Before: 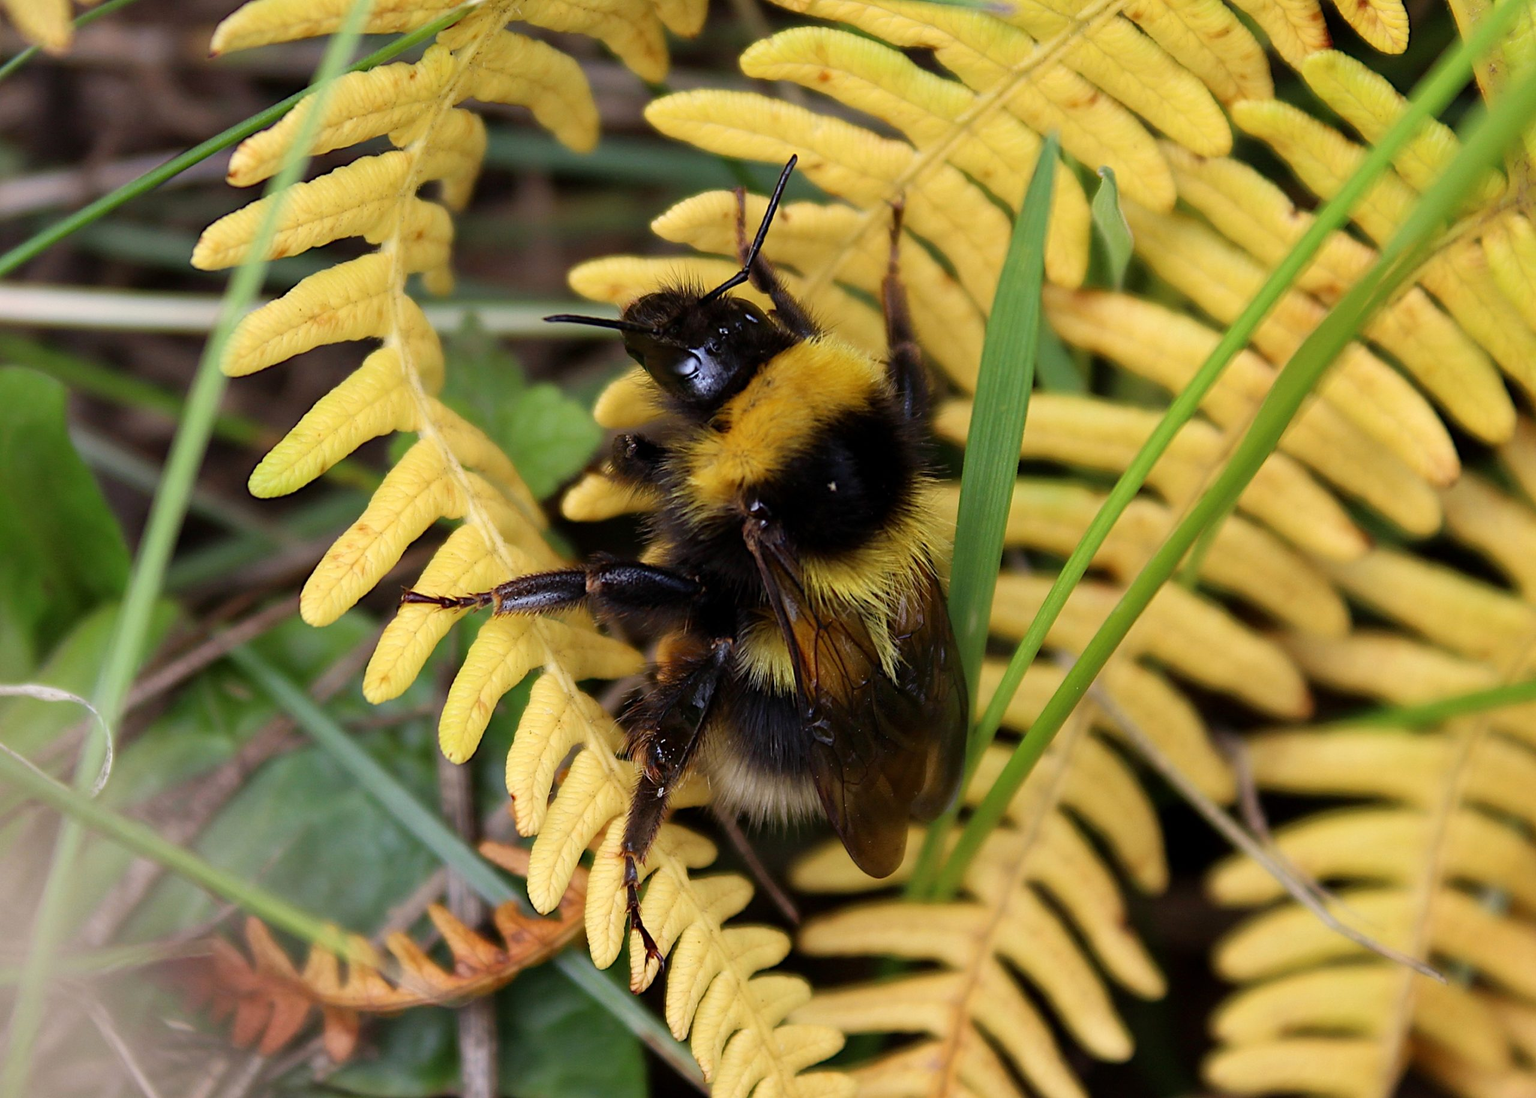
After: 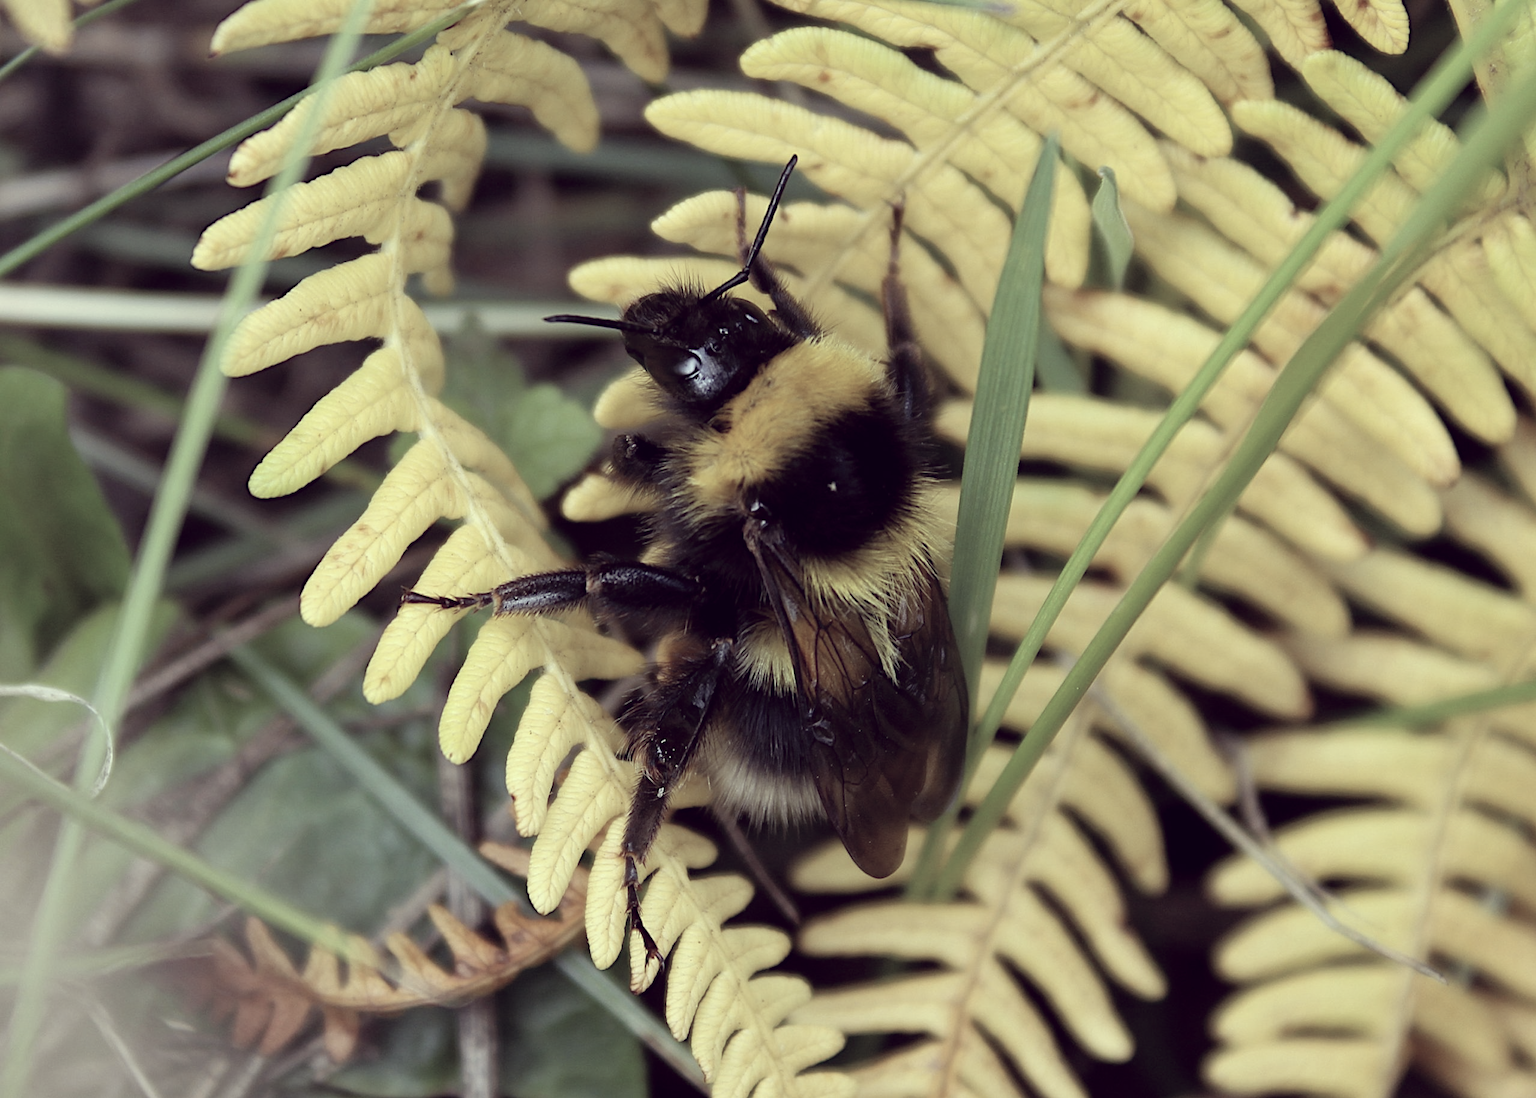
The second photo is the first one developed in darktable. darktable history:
exposure: exposure 0.078 EV, compensate highlight preservation false
color correction: highlights a* -20.17, highlights b* 20.27, shadows a* 20.03, shadows b* -20.46, saturation 0.43
